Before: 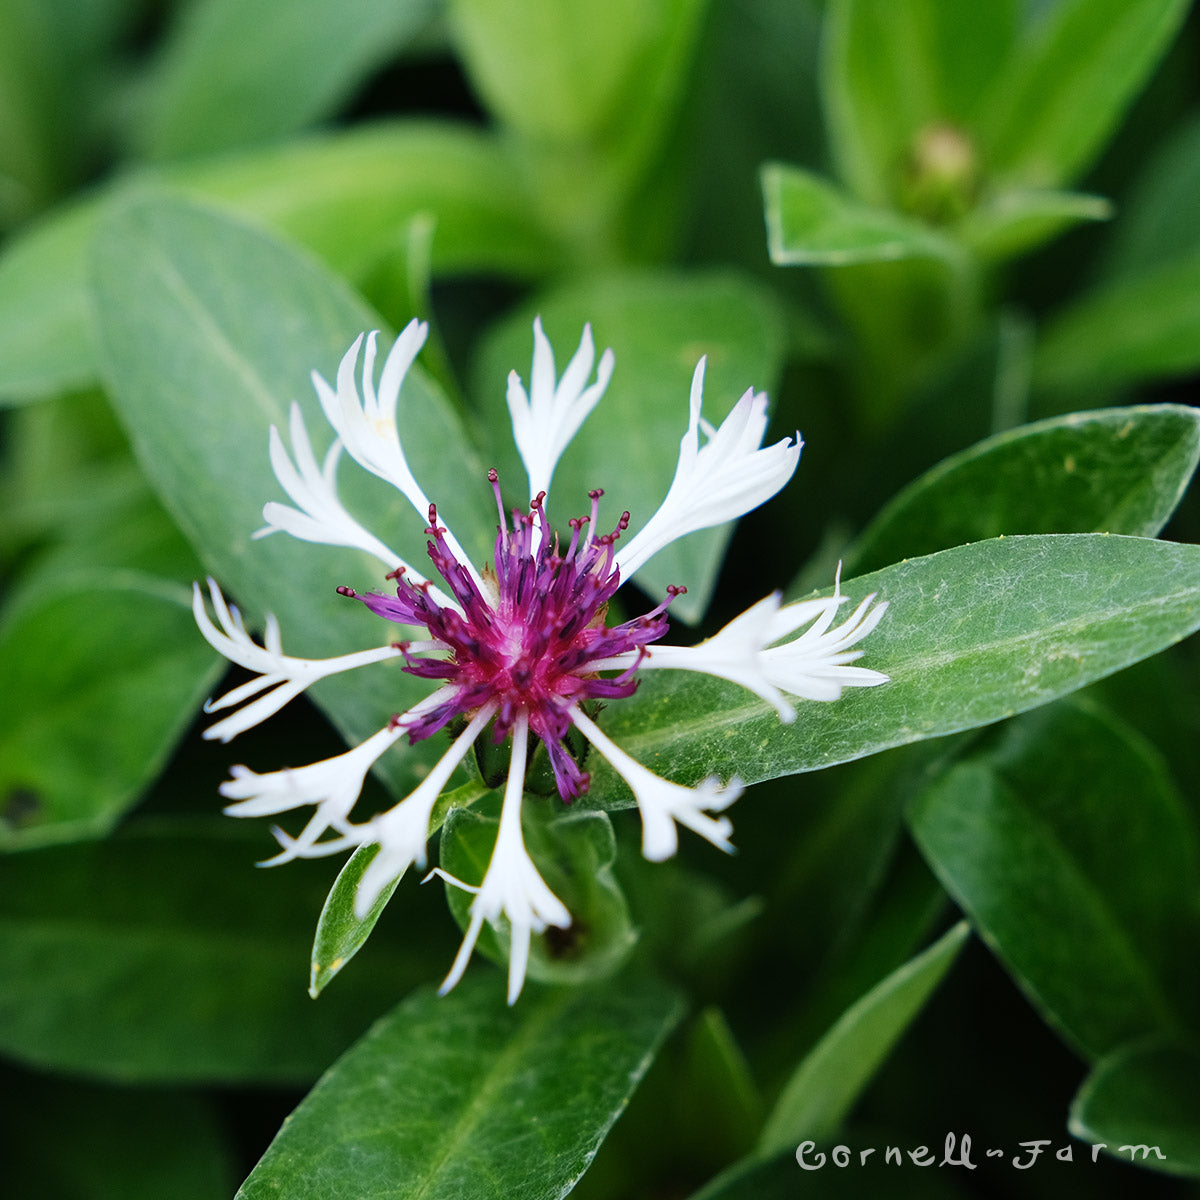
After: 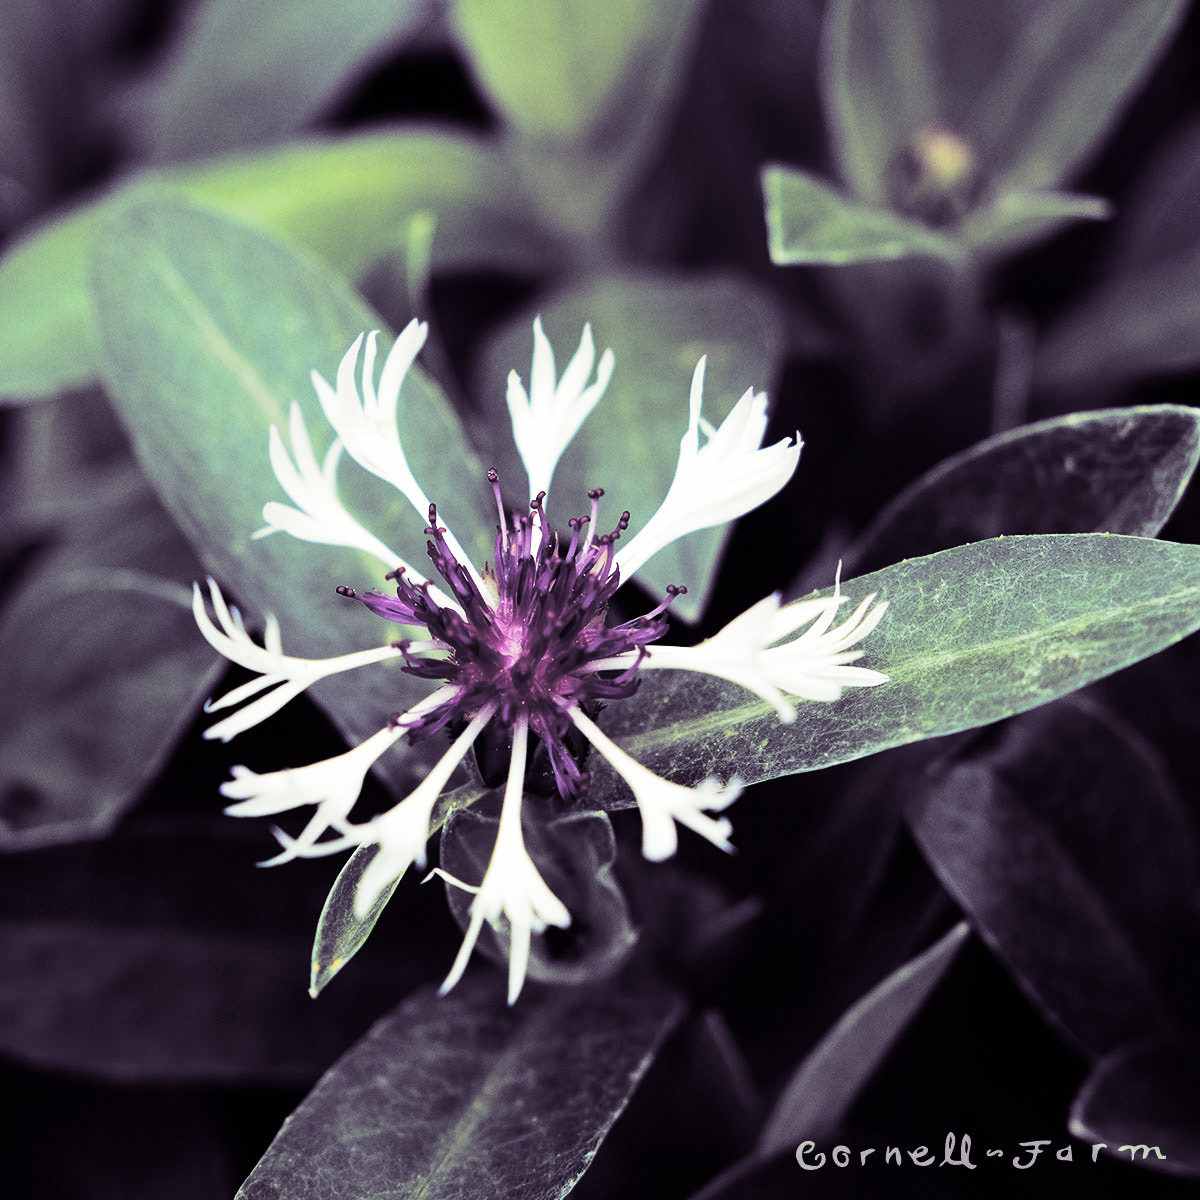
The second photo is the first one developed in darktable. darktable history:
contrast brightness saturation: contrast 0.28
split-toning: shadows › hue 266.4°, shadows › saturation 0.4, highlights › hue 61.2°, highlights › saturation 0.3, compress 0%
